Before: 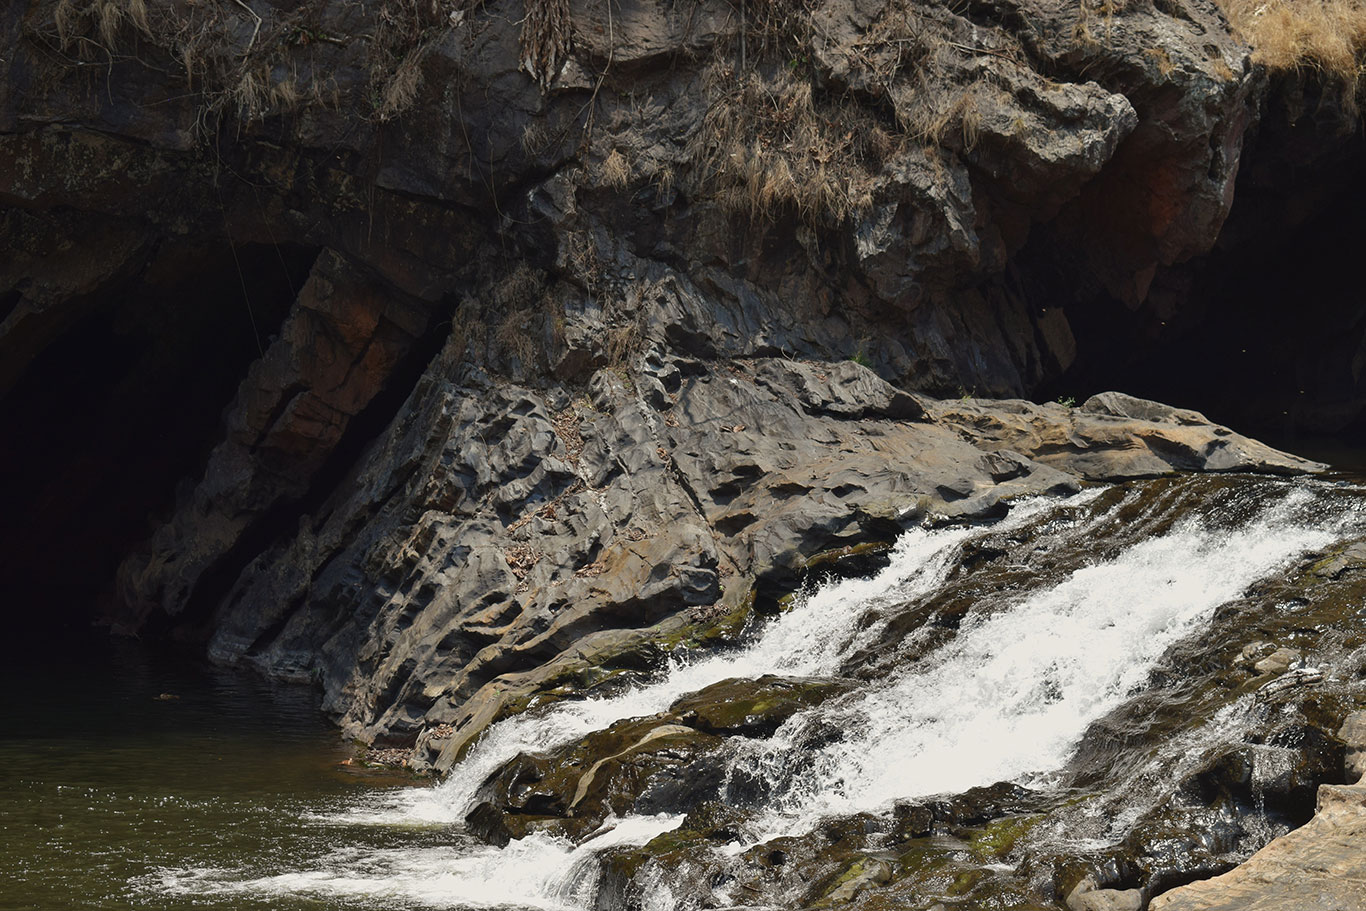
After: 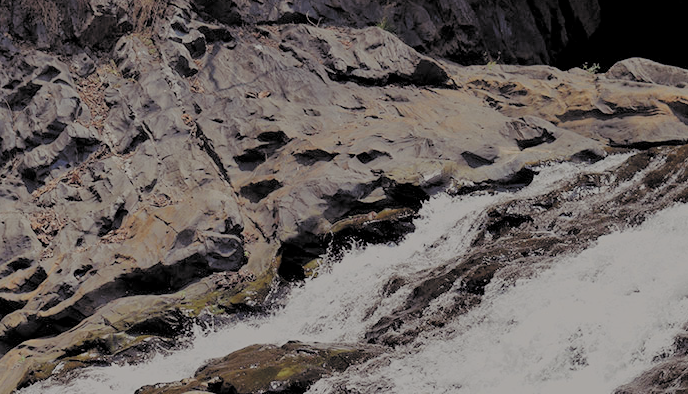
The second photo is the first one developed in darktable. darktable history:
crop: left 34.839%, top 36.69%, right 14.748%, bottom 20.053%
filmic rgb: black relative exposure -4.45 EV, white relative exposure 6.57 EV, threshold 5.94 EV, hardness 1.83, contrast 0.514, color science v4 (2020), contrast in shadows soft, contrast in highlights soft, enable highlight reconstruction true
color balance rgb: shadows lift › luminance 0.455%, shadows lift › chroma 6.769%, shadows lift › hue 301.9°, highlights gain › chroma 0.289%, highlights gain › hue 329.9°, perceptual saturation grading › global saturation 0.721%, global vibrance -22.866%
